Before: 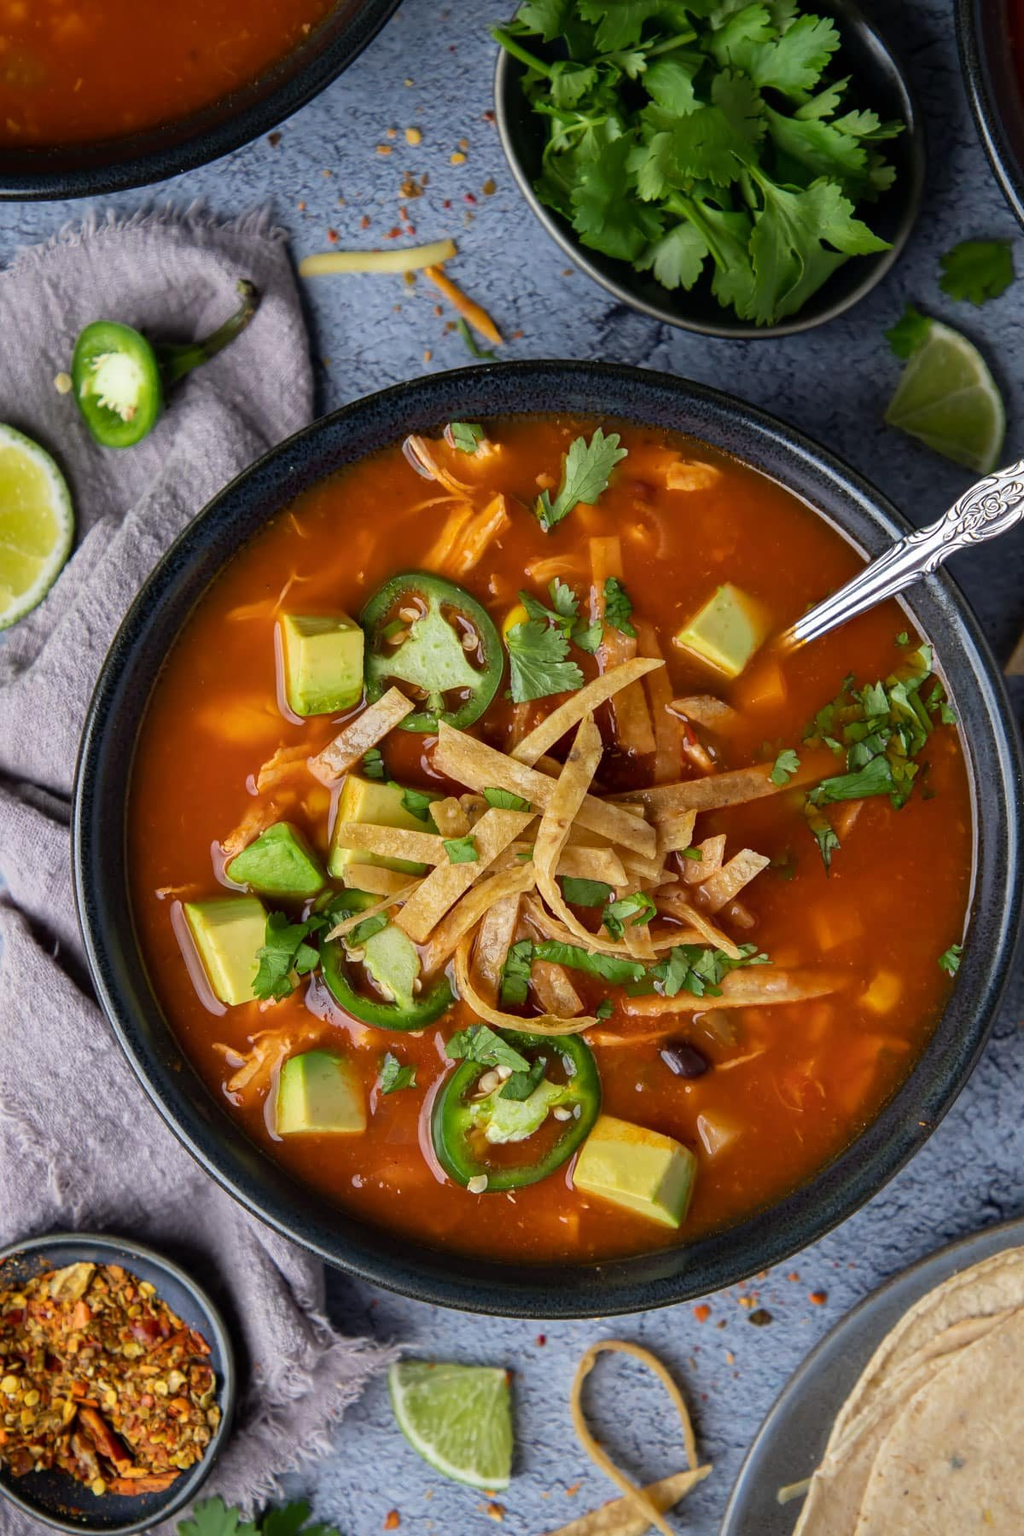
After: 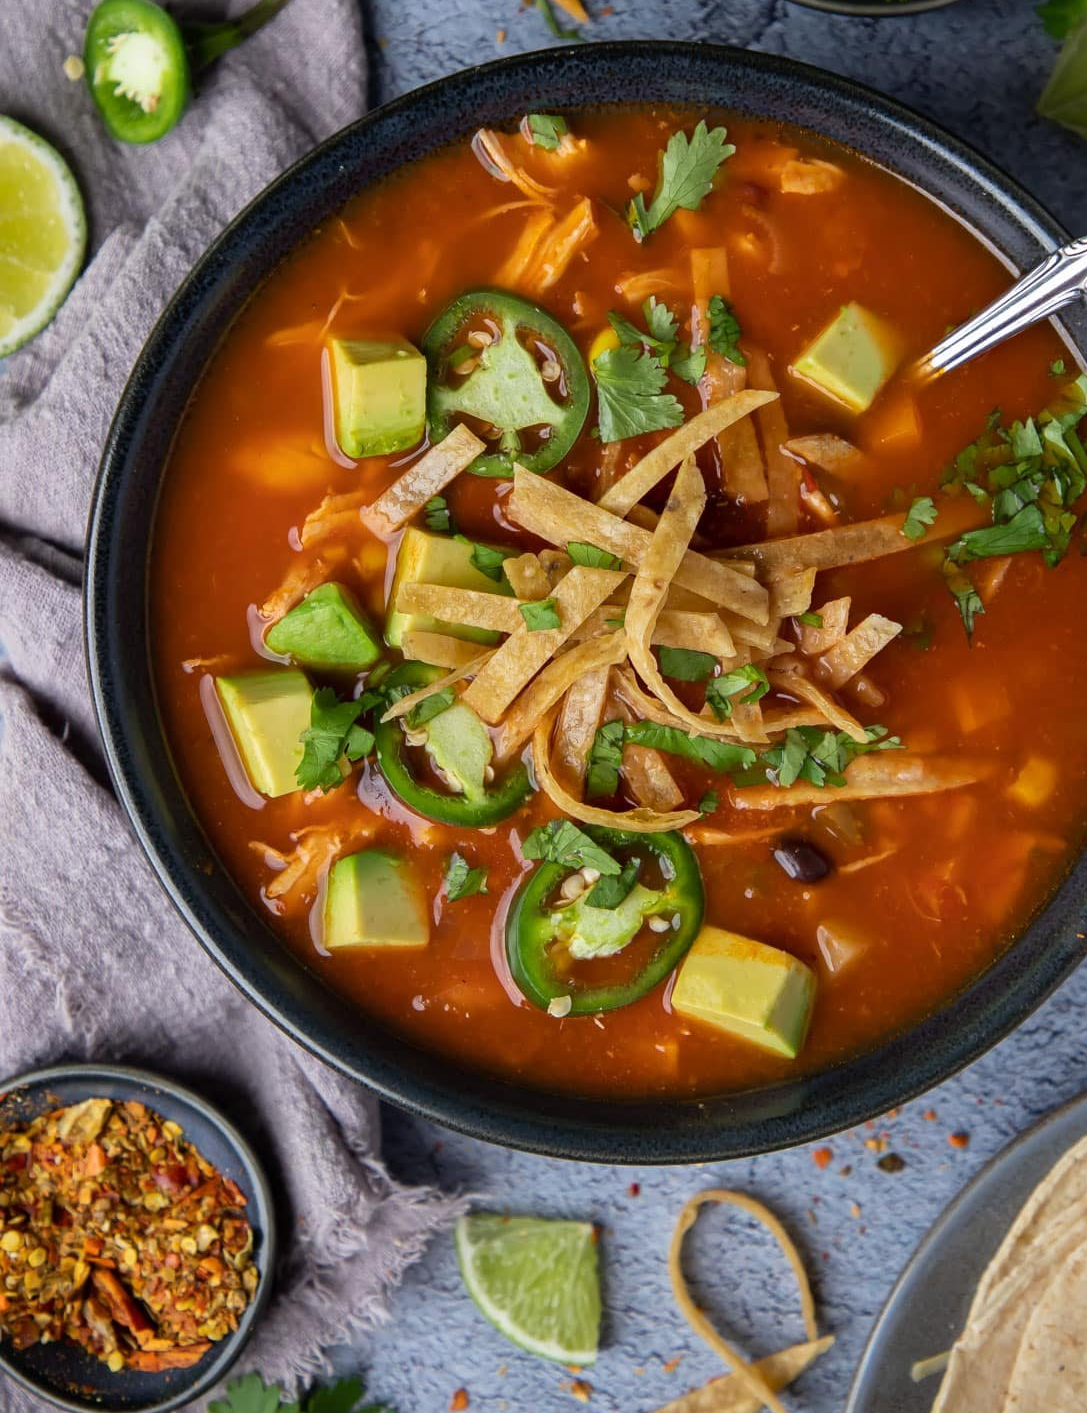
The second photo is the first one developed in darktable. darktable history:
crop: top 21.186%, right 9.379%, bottom 0.272%
